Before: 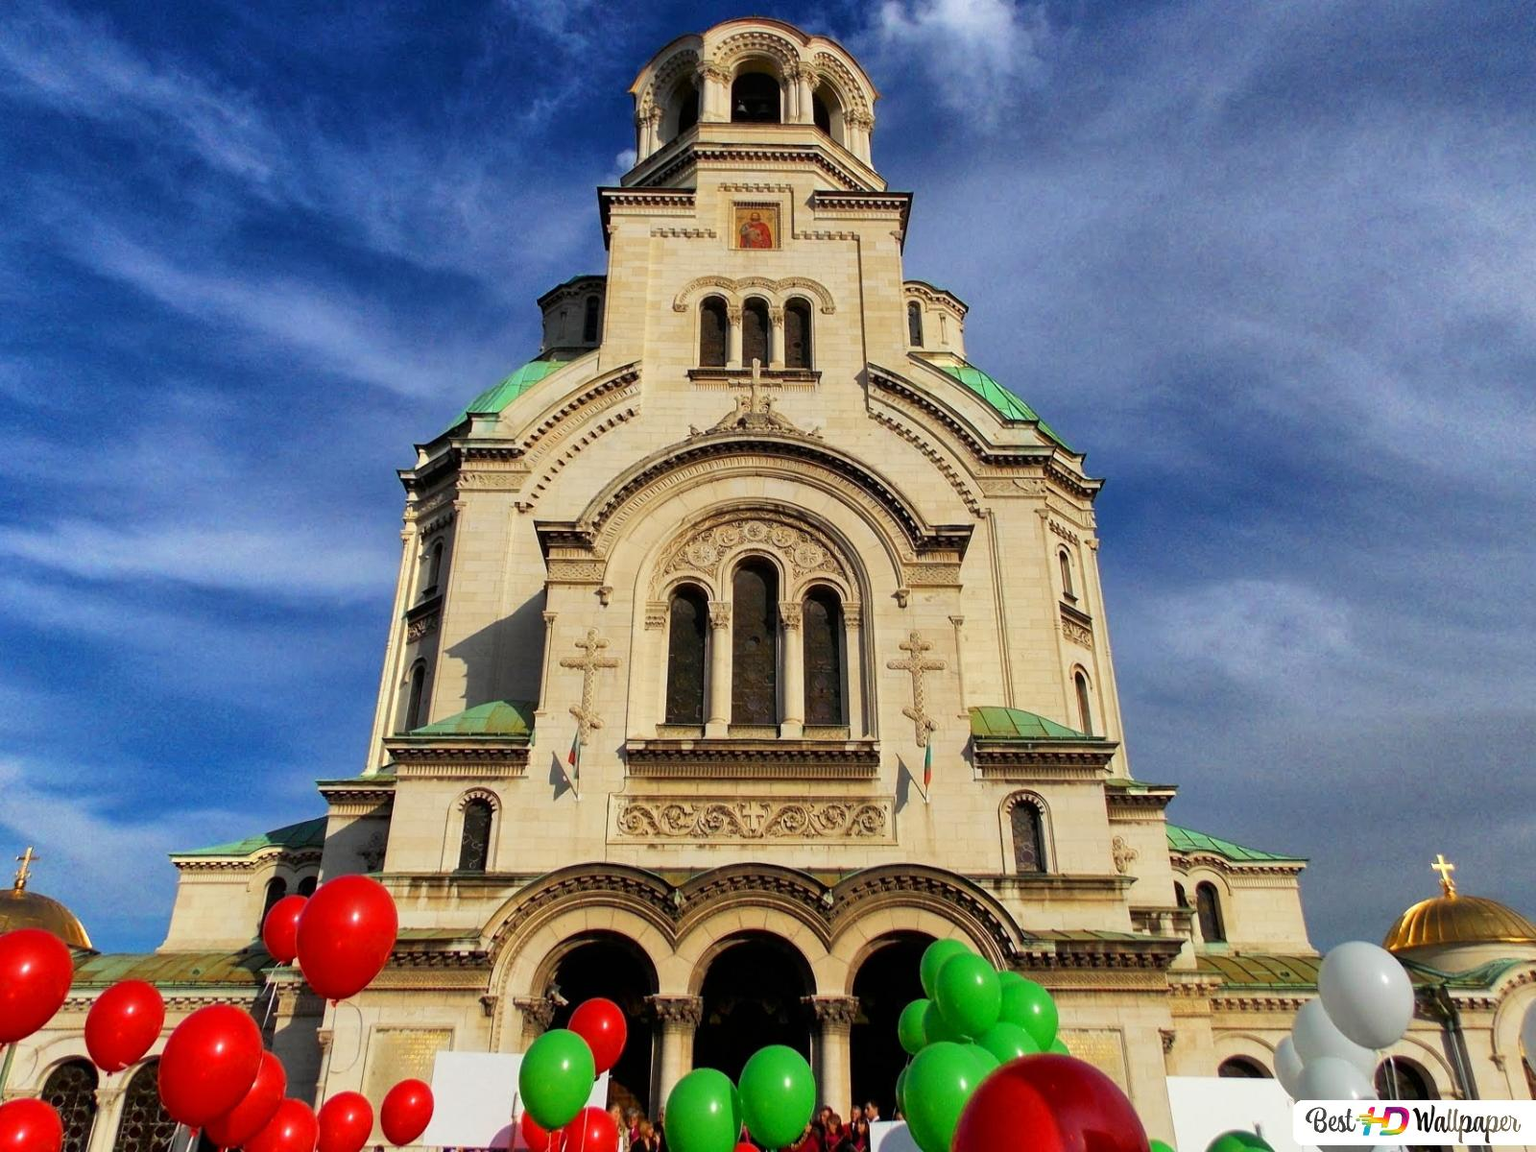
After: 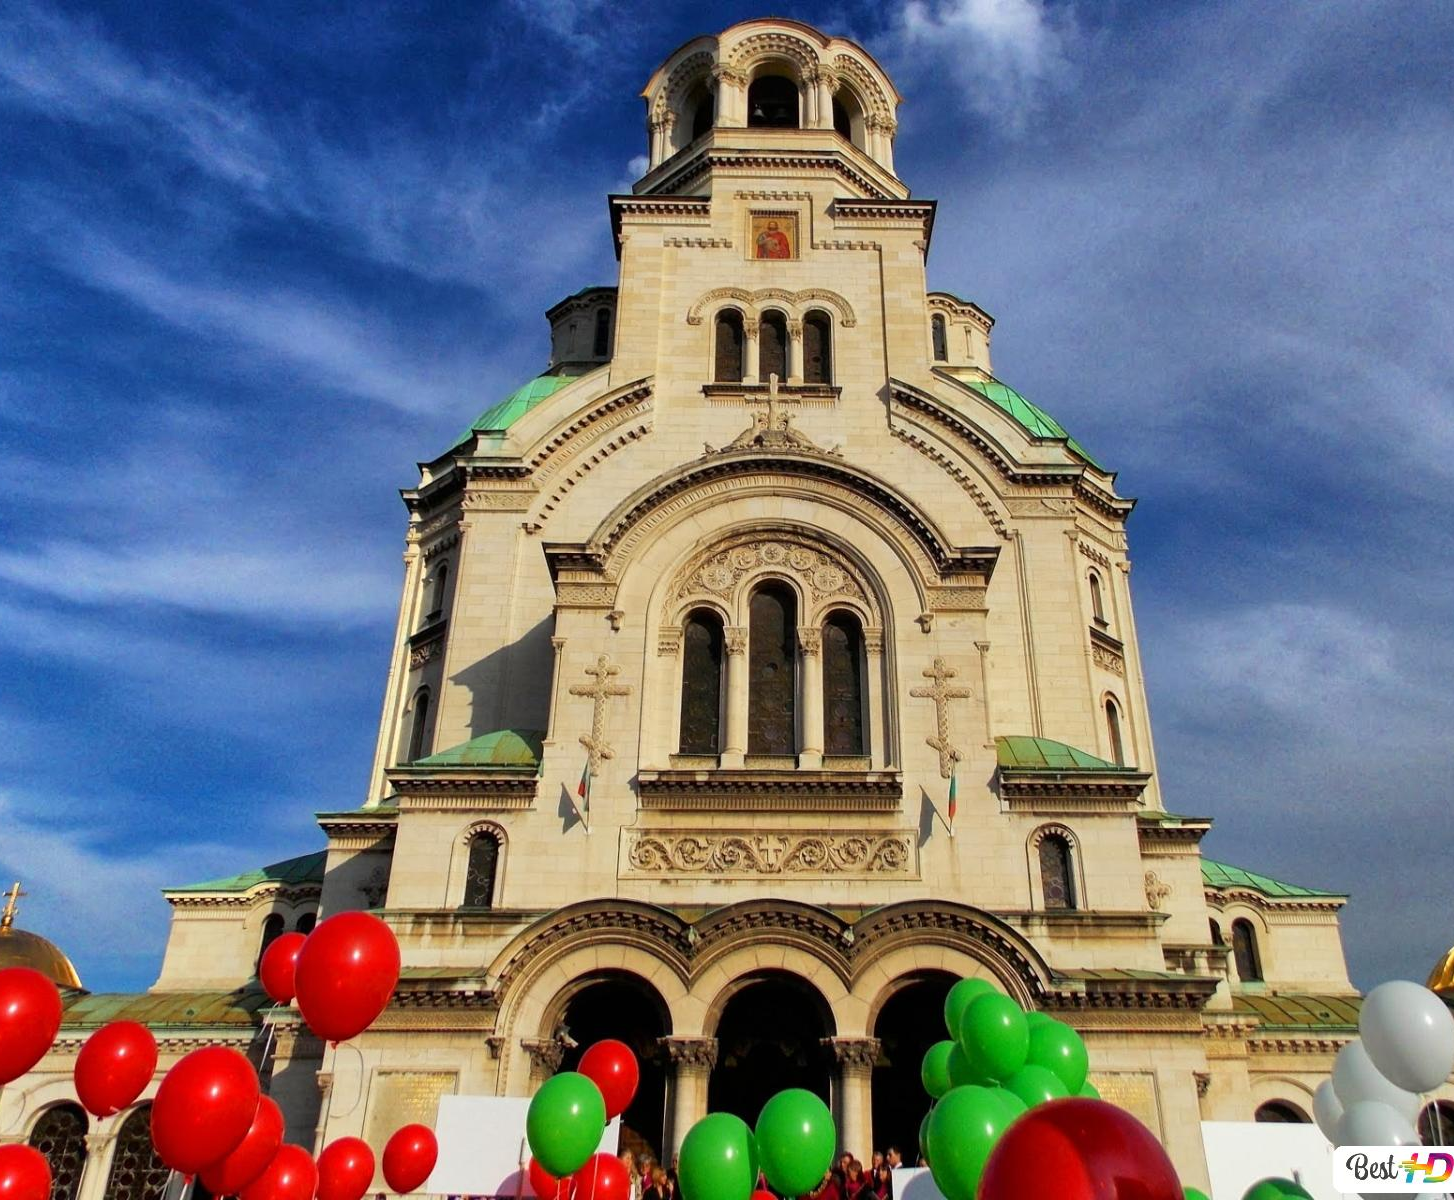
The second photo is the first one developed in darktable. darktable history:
crop and rotate: left 0.941%, right 8.142%
